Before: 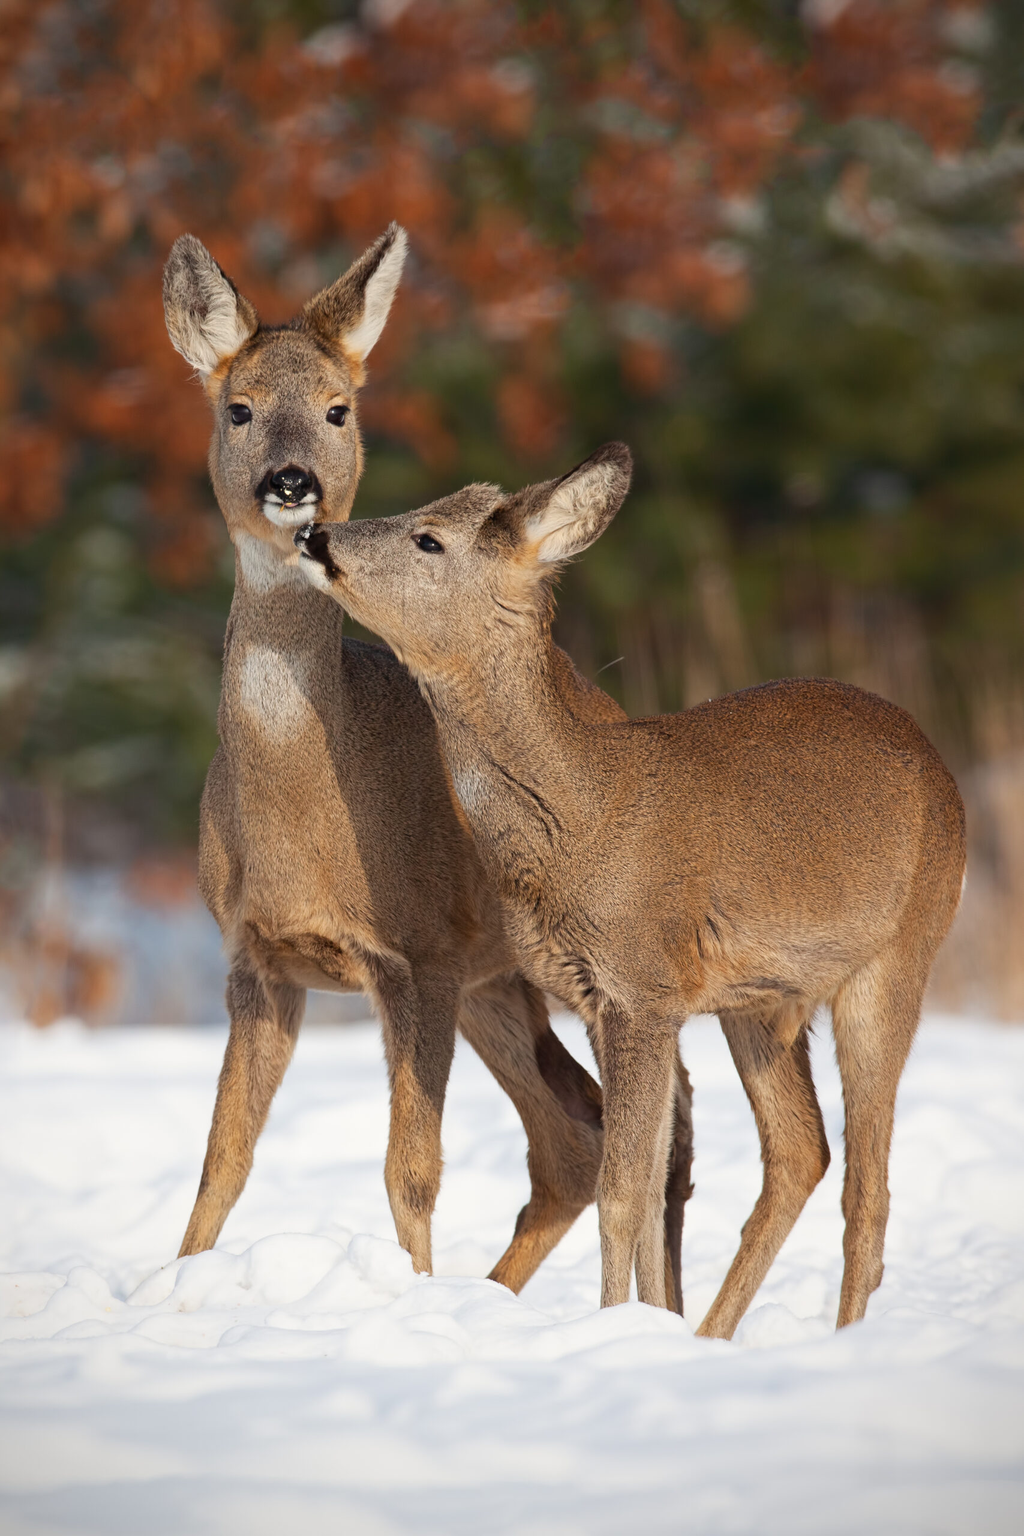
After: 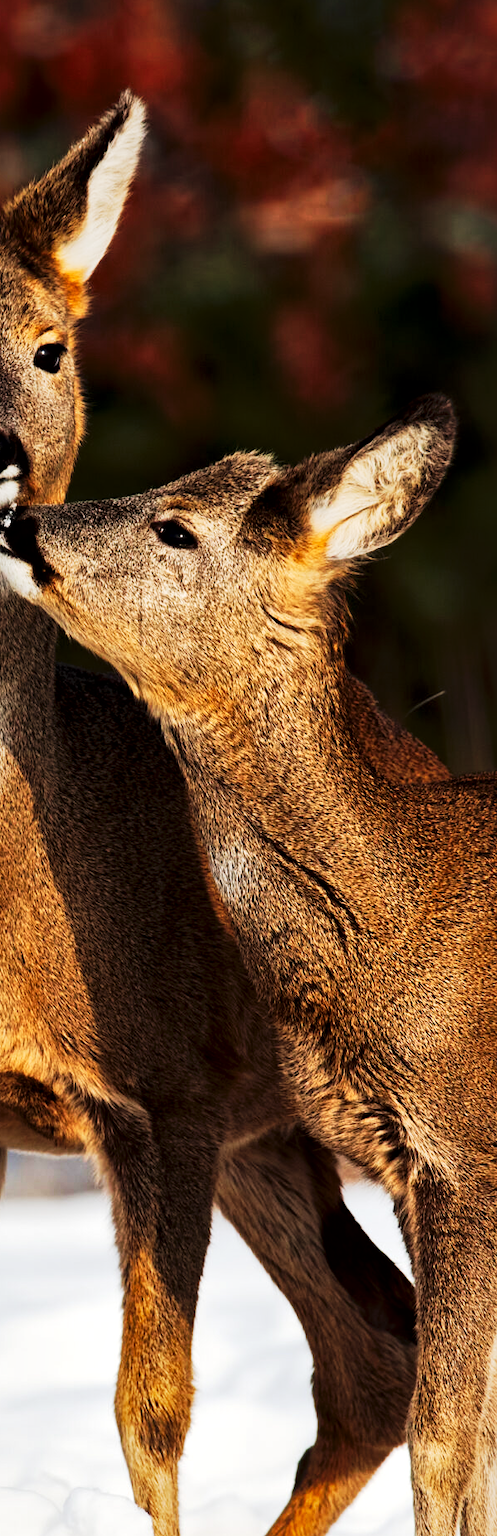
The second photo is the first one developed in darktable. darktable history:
crop and rotate: left 29.476%, top 10.214%, right 35.32%, bottom 17.333%
tone curve: curves: ch0 [(0, 0) (0.003, 0.005) (0.011, 0.006) (0.025, 0.004) (0.044, 0.004) (0.069, 0.007) (0.1, 0.014) (0.136, 0.018) (0.177, 0.034) (0.224, 0.065) (0.277, 0.089) (0.335, 0.143) (0.399, 0.219) (0.468, 0.327) (0.543, 0.455) (0.623, 0.63) (0.709, 0.786) (0.801, 0.87) (0.898, 0.922) (1, 1)], preserve colors none
local contrast: mode bilateral grid, contrast 25, coarseness 60, detail 151%, midtone range 0.2
